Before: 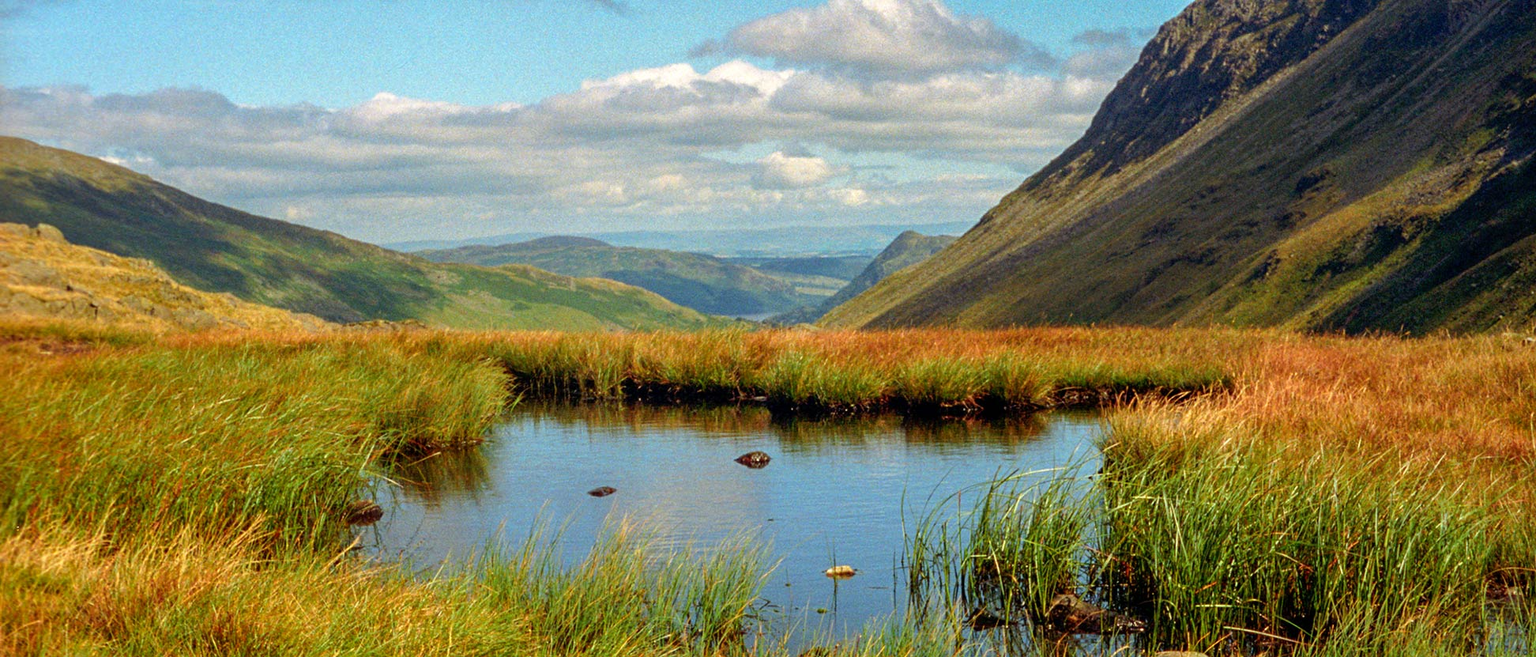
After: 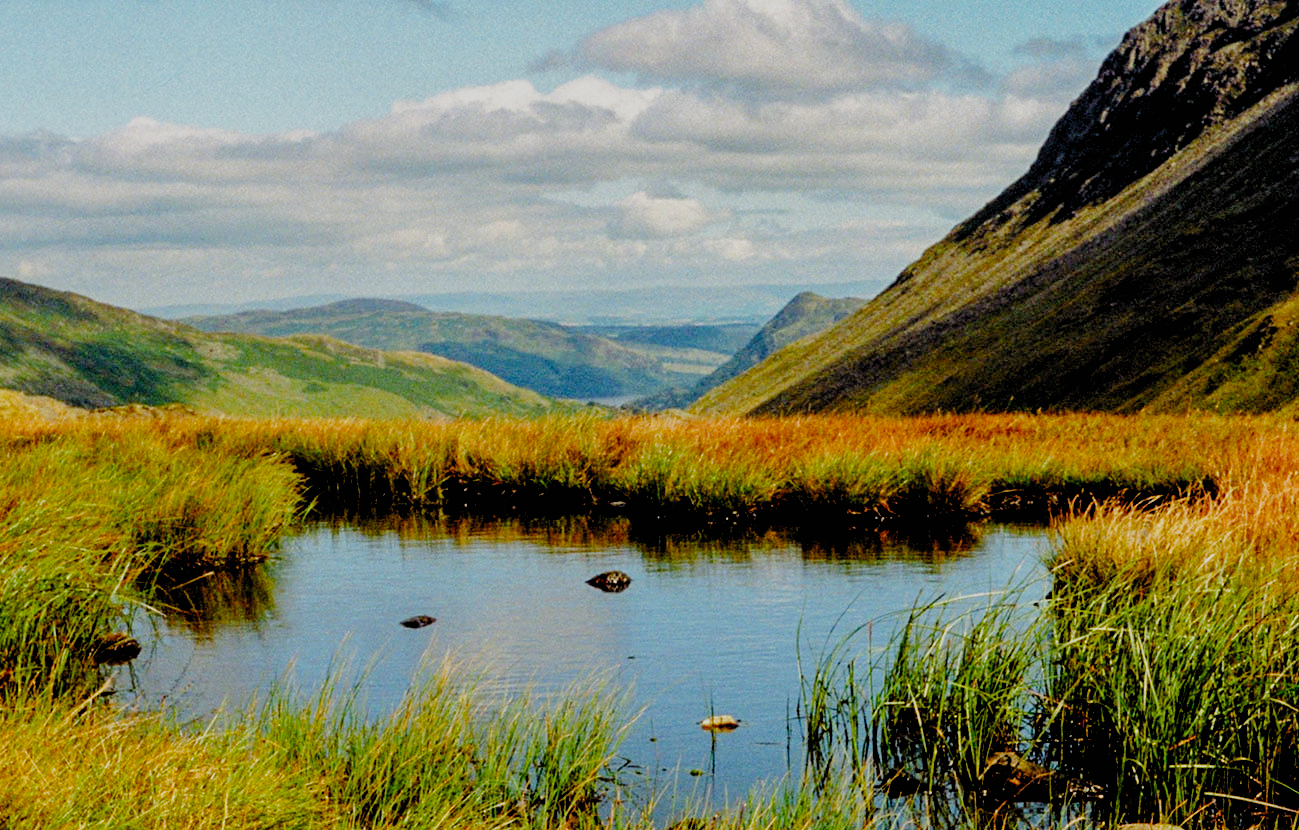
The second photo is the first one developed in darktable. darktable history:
shadows and highlights: shadows 20.55, highlights -20.99, soften with gaussian
crop and rotate: left 17.732%, right 15.423%
filmic rgb: black relative exposure -2.85 EV, white relative exposure 4.56 EV, hardness 1.77, contrast 1.25, preserve chrominance no, color science v5 (2021)
